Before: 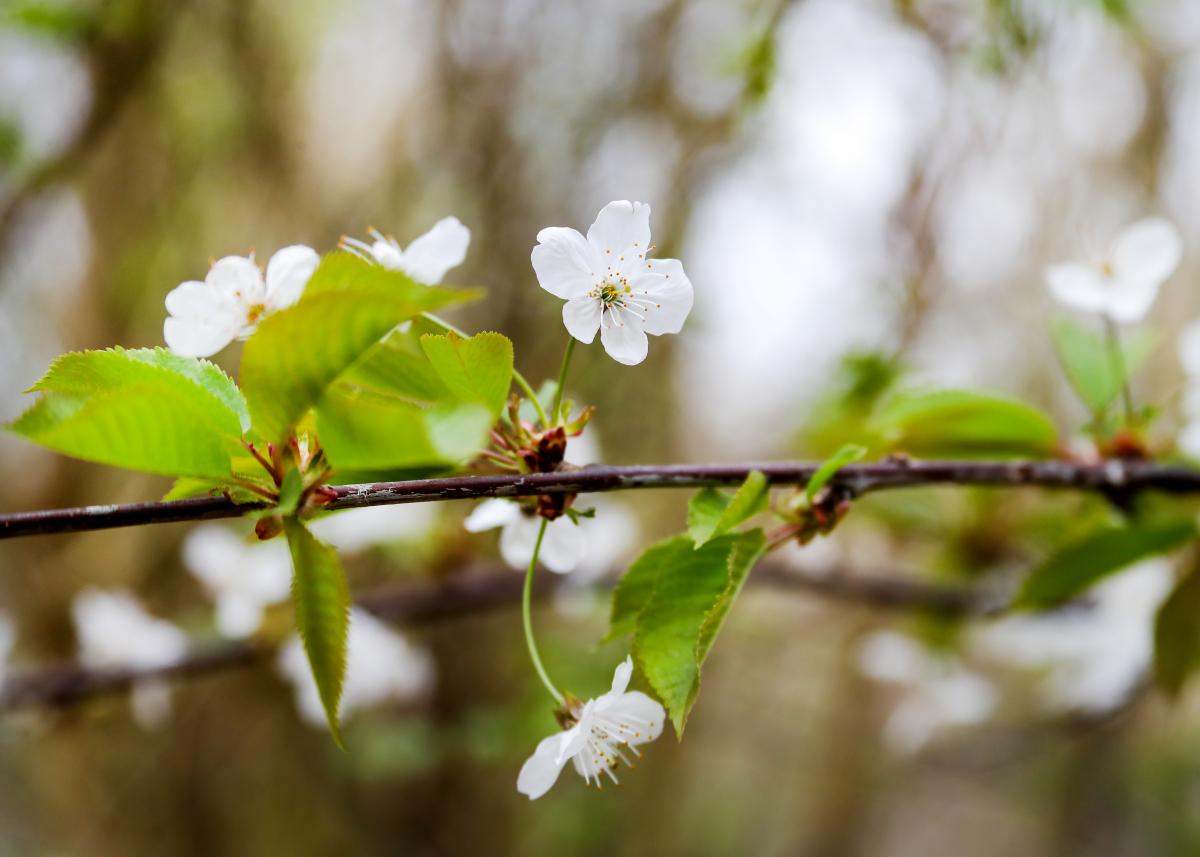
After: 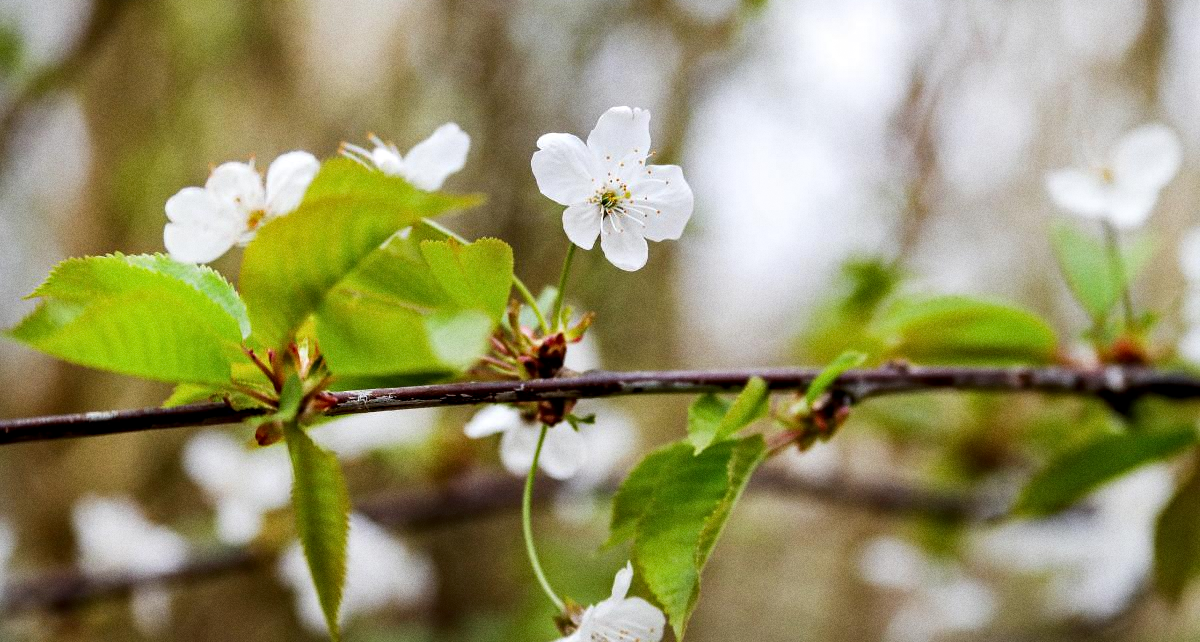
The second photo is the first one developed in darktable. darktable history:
contrast equalizer: y [[0.5, 0.501, 0.532, 0.538, 0.54, 0.541], [0.5 ×6], [0.5 ×6], [0 ×6], [0 ×6]]
crop: top 11.038%, bottom 13.962%
grain: coarseness 0.09 ISO
